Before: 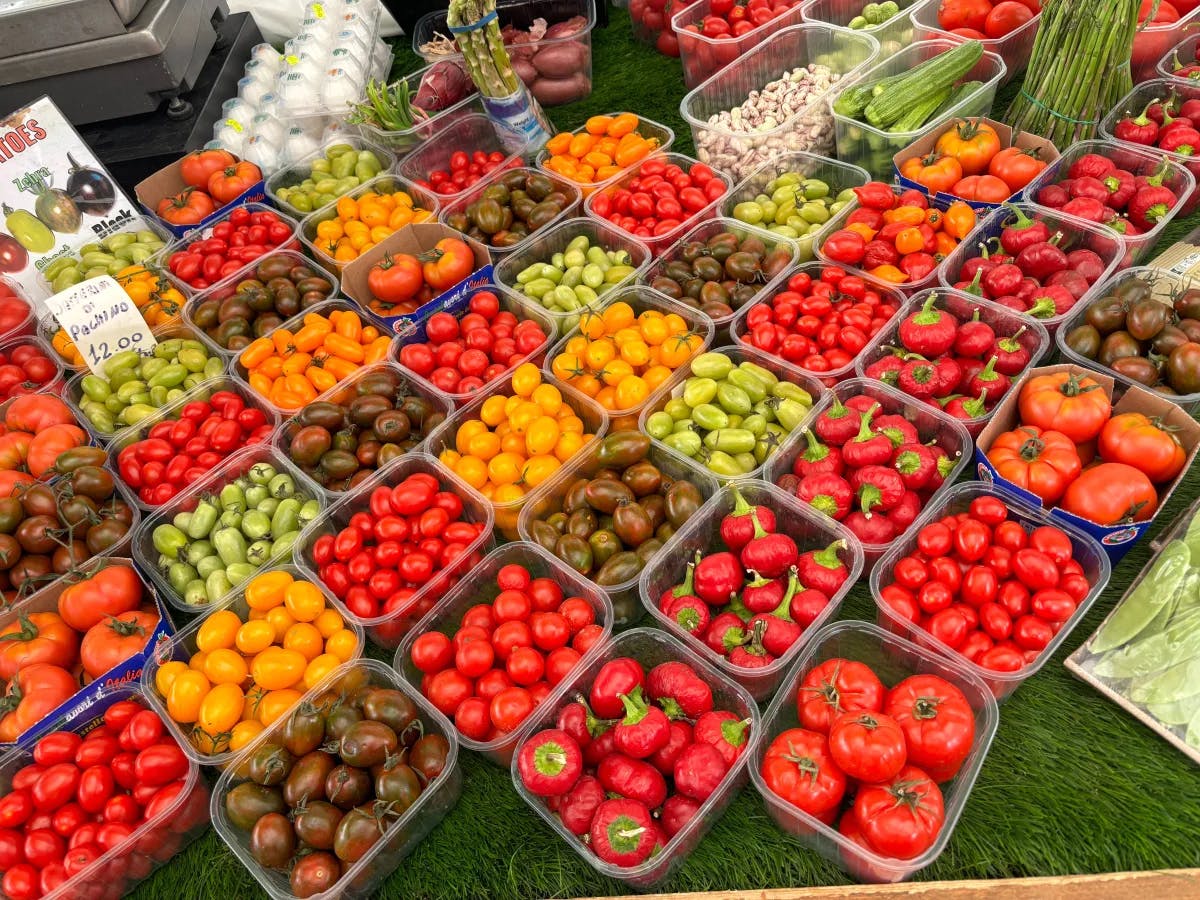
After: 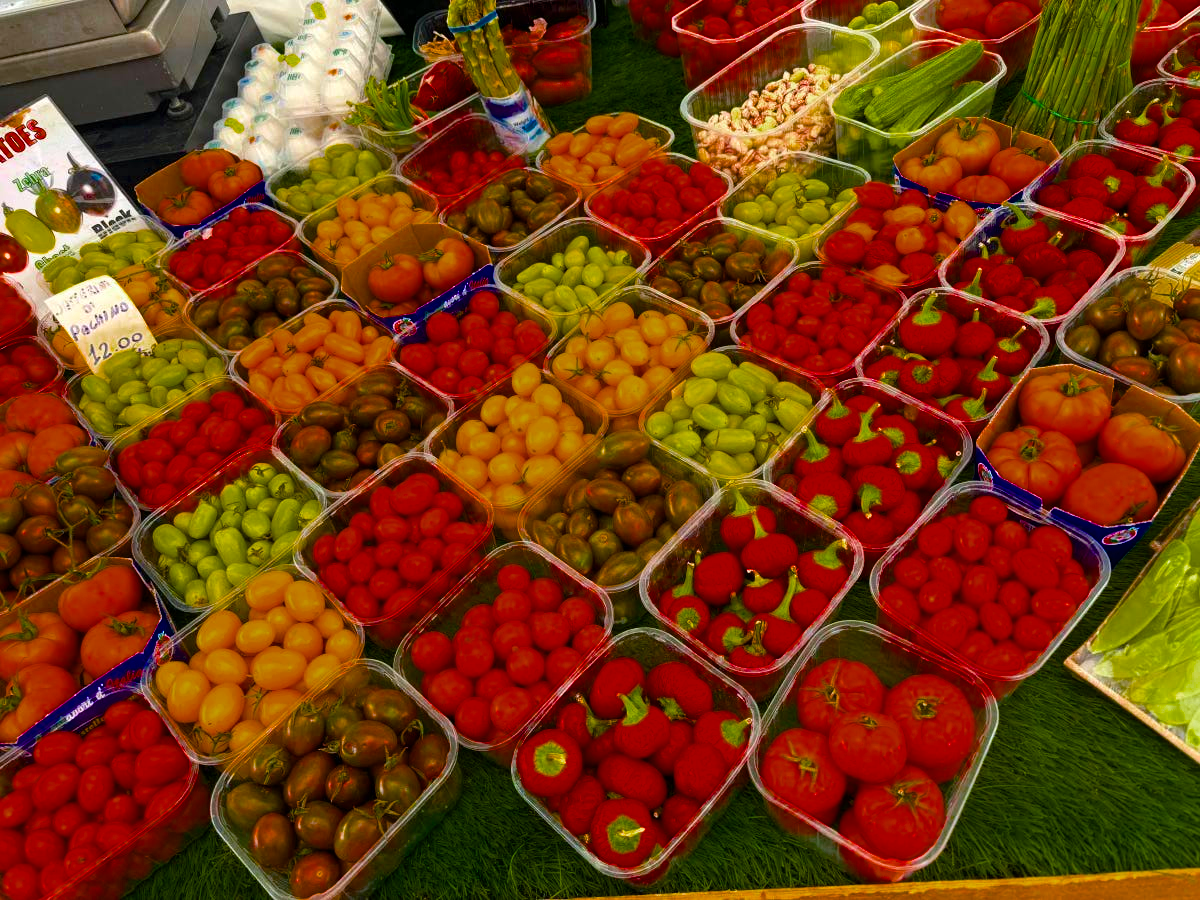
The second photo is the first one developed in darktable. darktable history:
color balance rgb: shadows lift › chroma 0.891%, shadows lift › hue 116.02°, perceptual saturation grading › global saturation 64.318%, perceptual saturation grading › highlights 50.607%, perceptual saturation grading › shadows 29.97%, saturation formula JzAzBz (2021)
